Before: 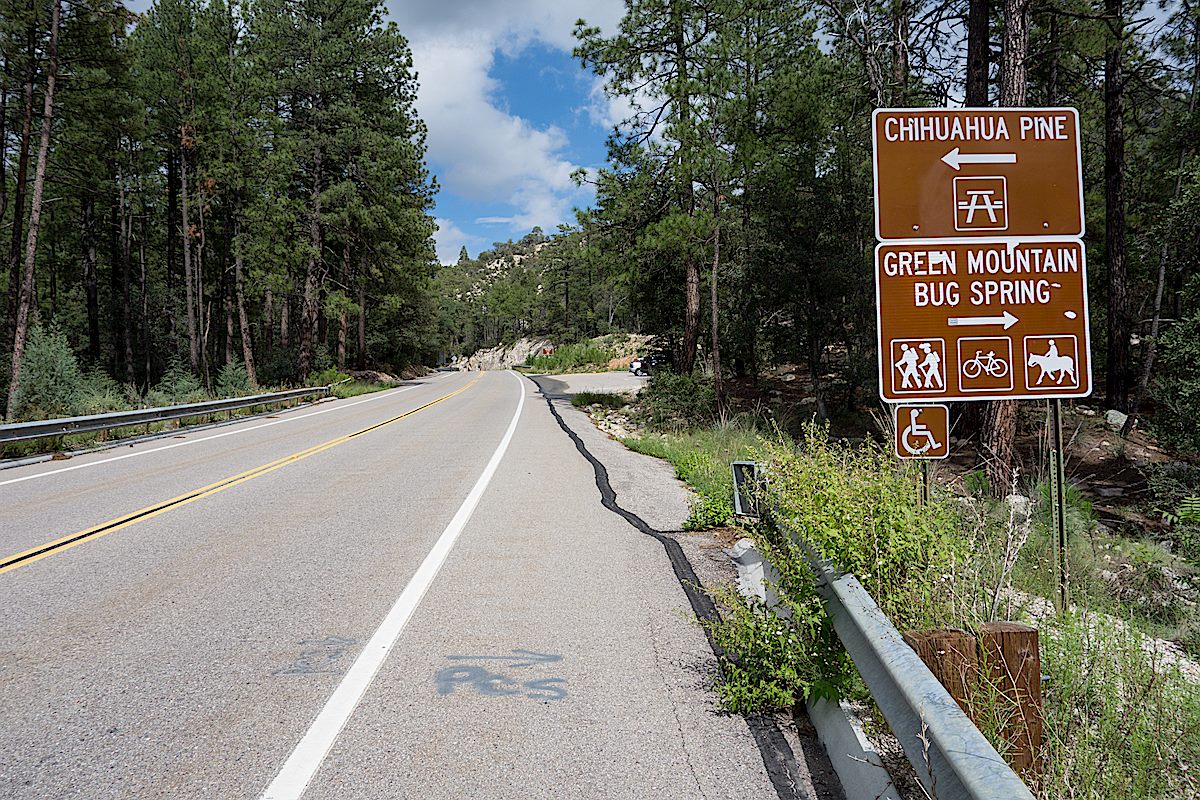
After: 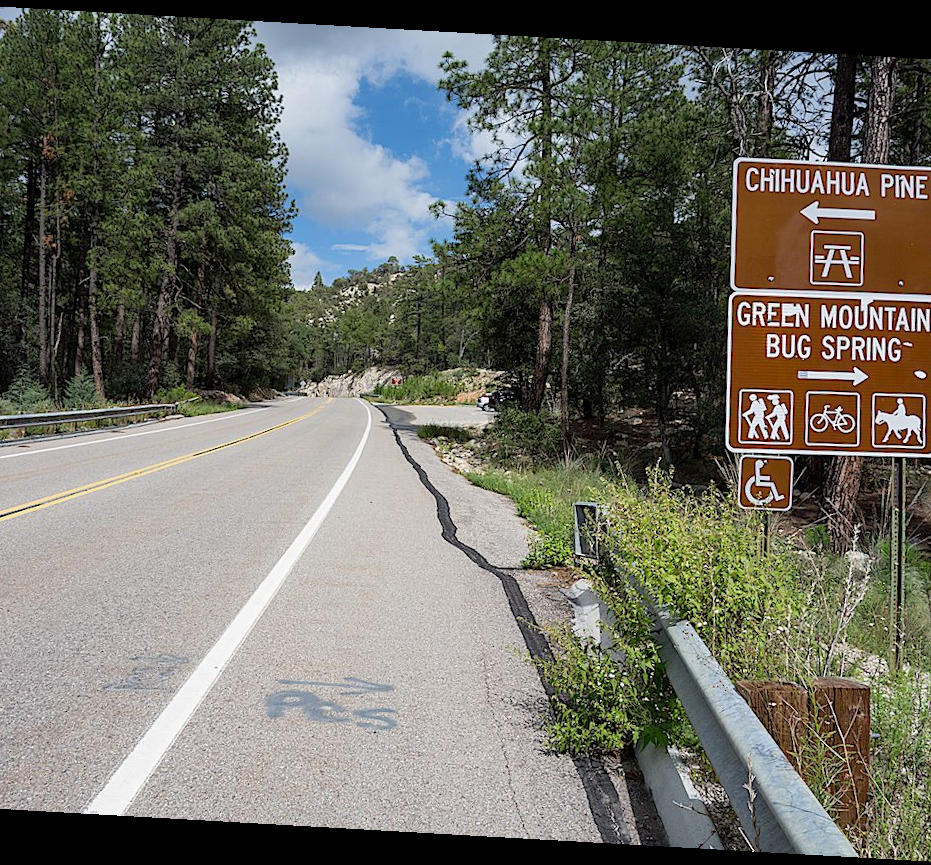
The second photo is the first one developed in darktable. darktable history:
crop and rotate: angle -3.24°, left 14.181%, top 0.032%, right 10.899%, bottom 0.051%
